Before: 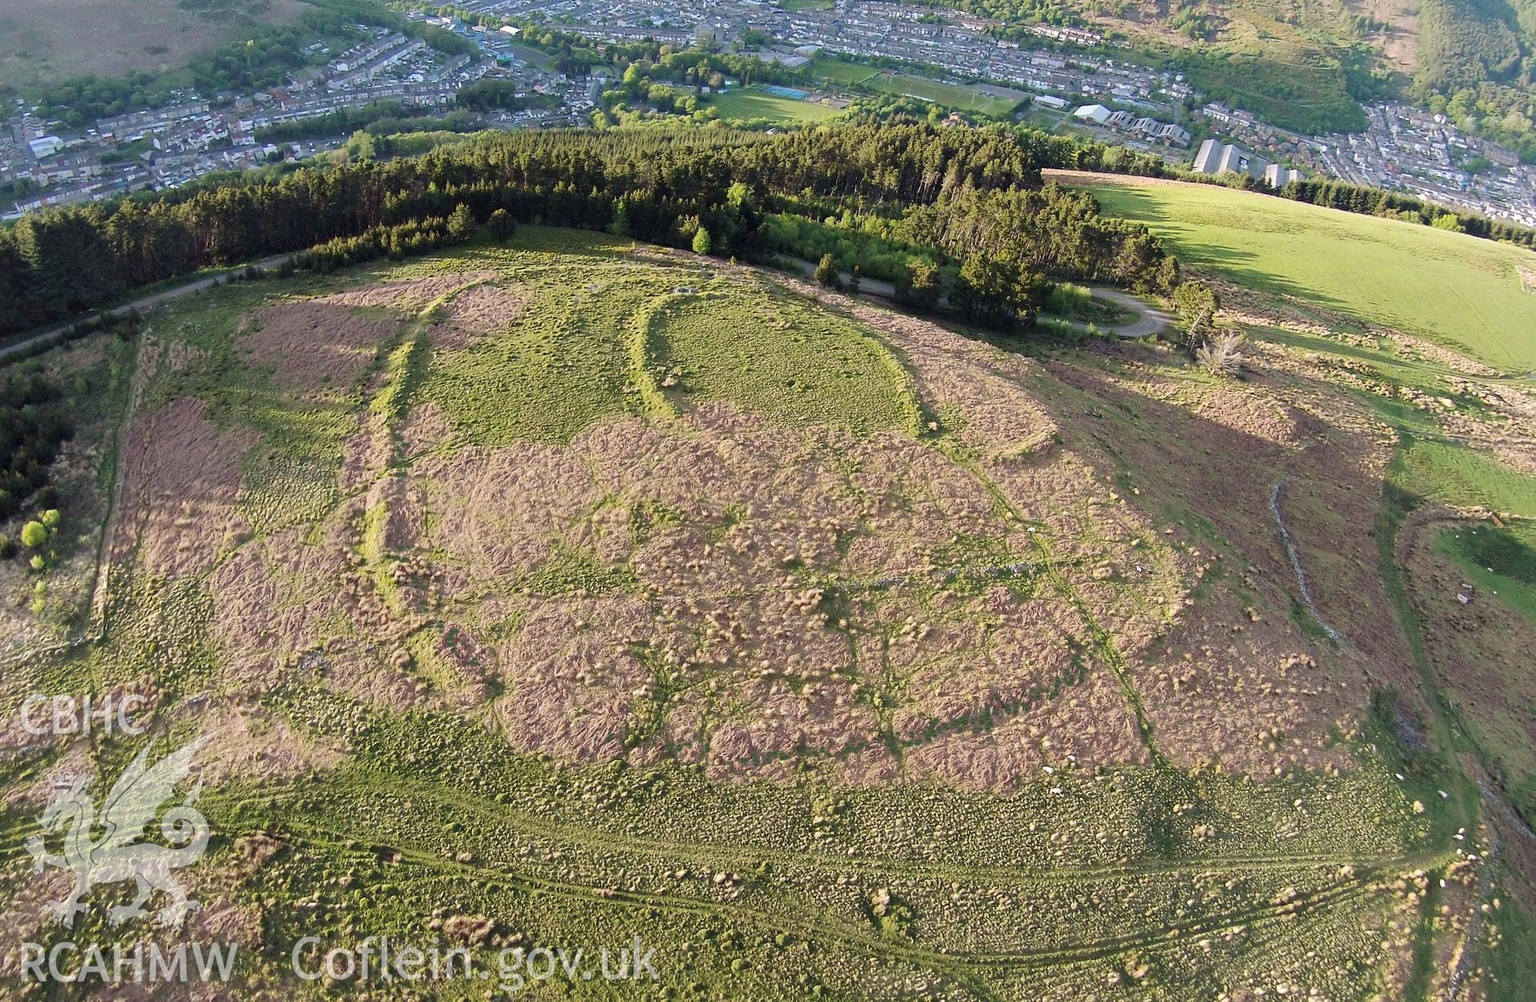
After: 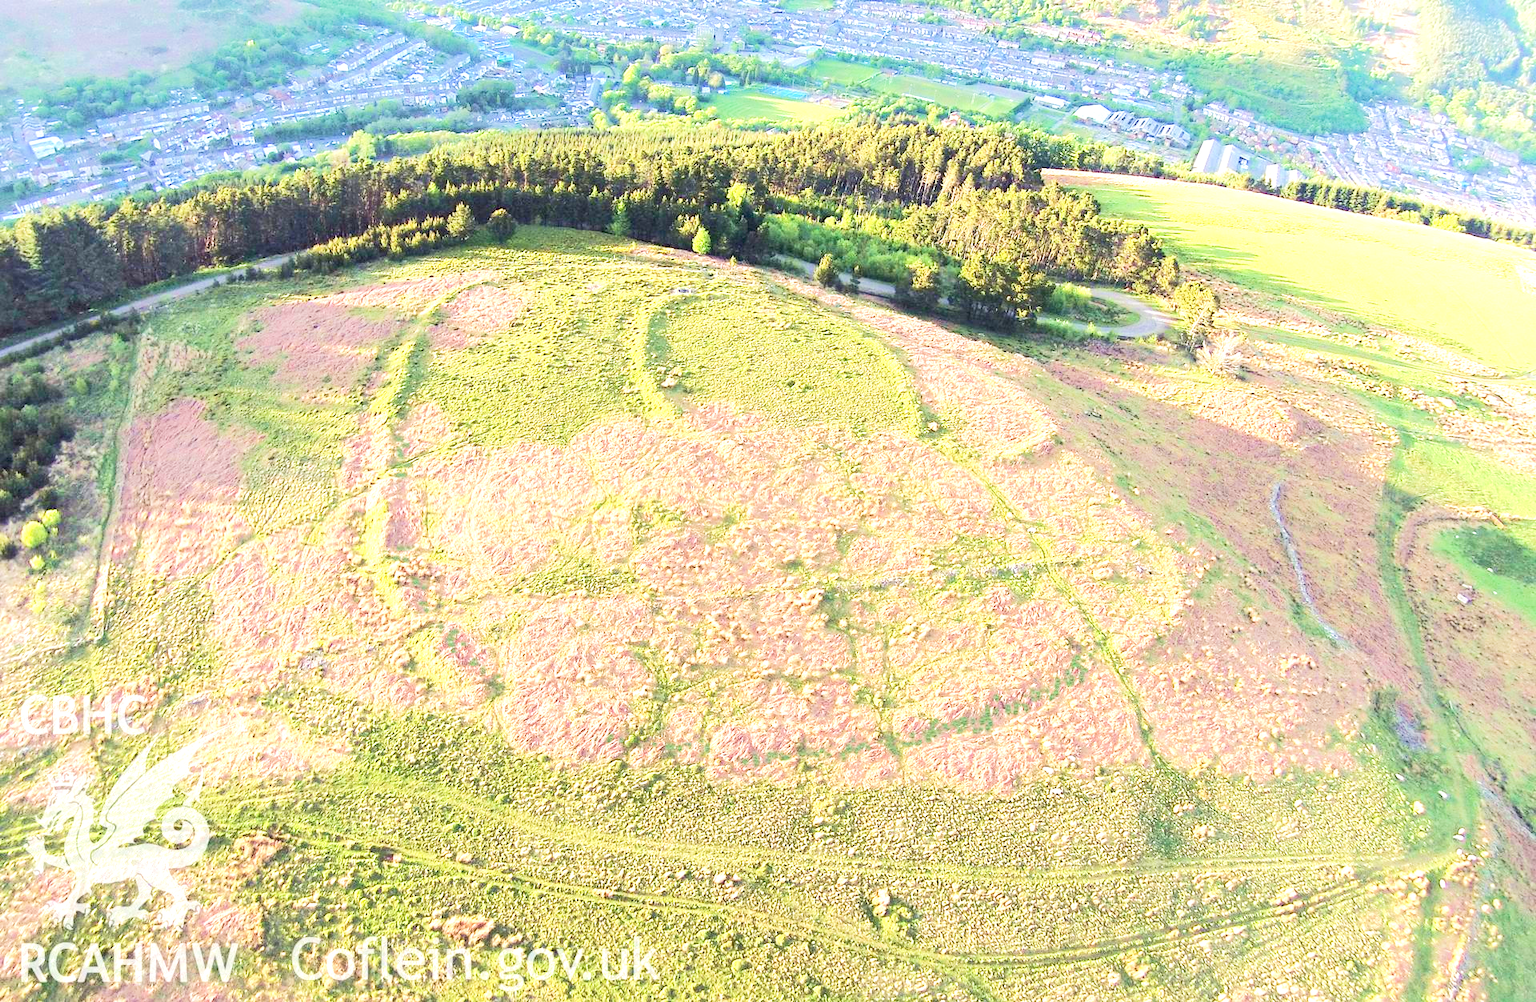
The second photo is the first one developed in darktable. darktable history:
exposure: black level correction 0, exposure 0.59 EV, compensate highlight preservation false
velvia: on, module defaults
tone equalizer: -8 EV 1.99 EV, -7 EV 1.96 EV, -6 EV 1.98 EV, -5 EV 1.99 EV, -4 EV 1.99 EV, -3 EV 1.48 EV, -2 EV 0.976 EV, -1 EV 0.476 EV, edges refinement/feathering 500, mask exposure compensation -1.57 EV, preserve details no
